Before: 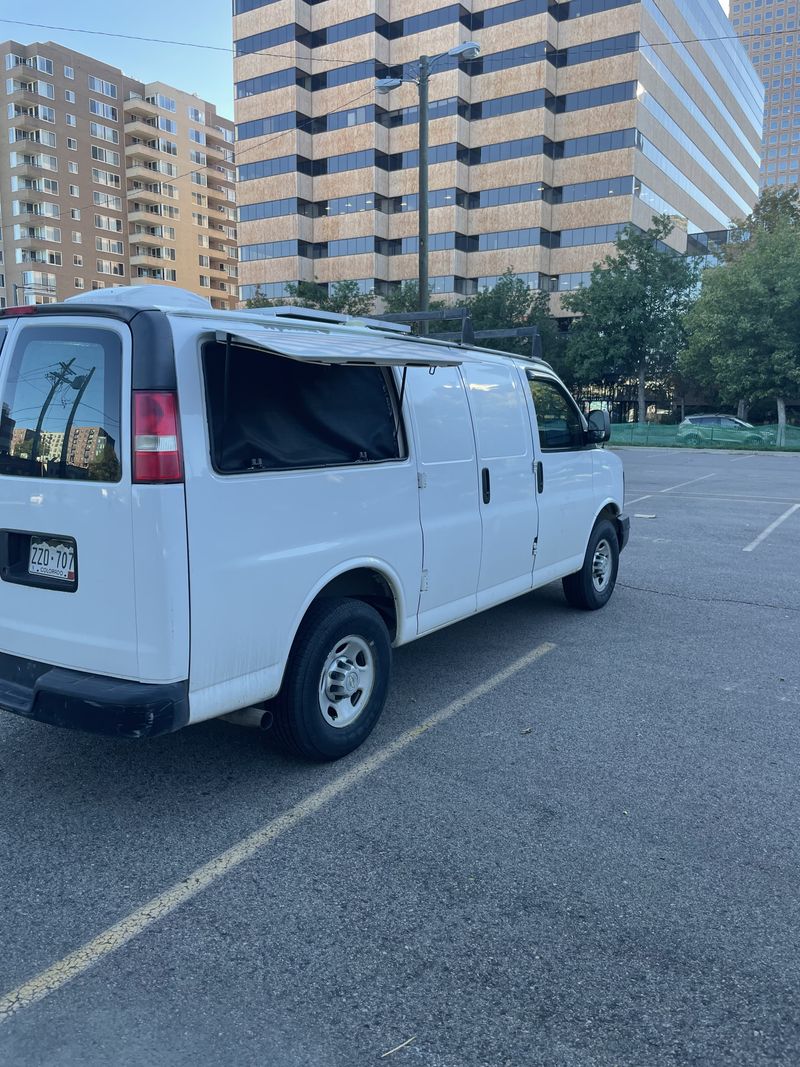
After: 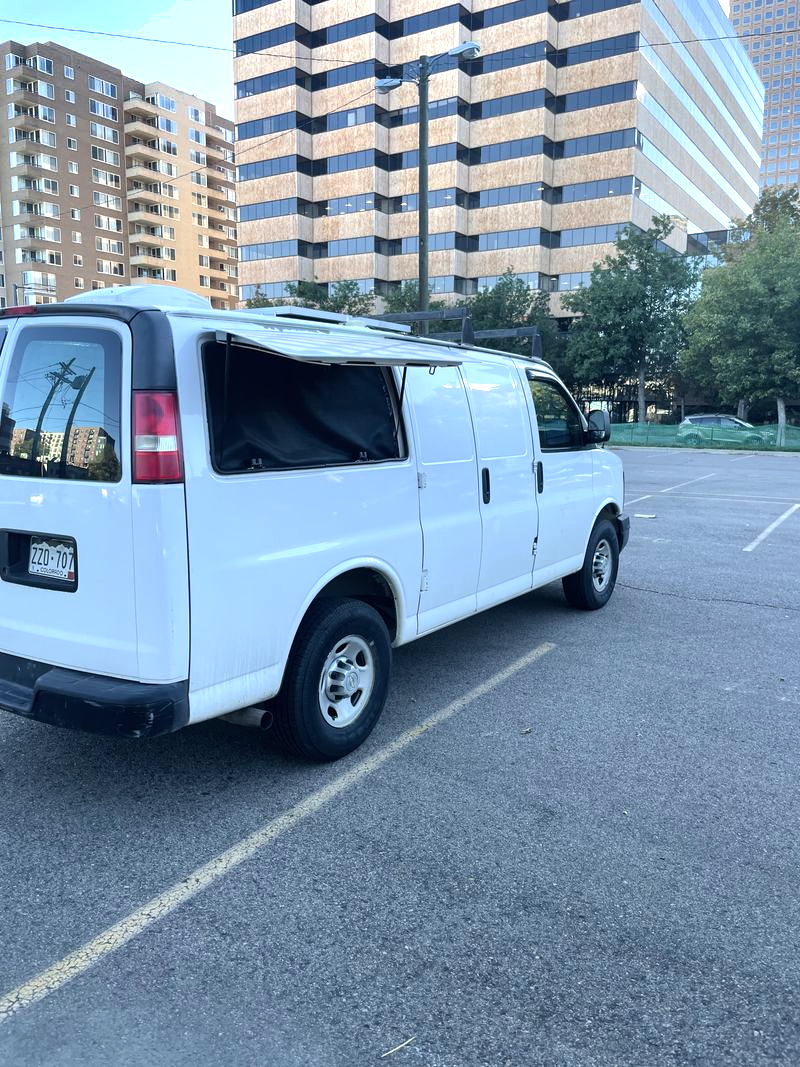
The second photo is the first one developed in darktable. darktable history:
shadows and highlights: white point adjustment 0.897, soften with gaussian
tone equalizer: -8 EV -0.771 EV, -7 EV -0.692 EV, -6 EV -0.587 EV, -5 EV -0.392 EV, -3 EV 0.403 EV, -2 EV 0.6 EV, -1 EV 0.7 EV, +0 EV 0.778 EV
